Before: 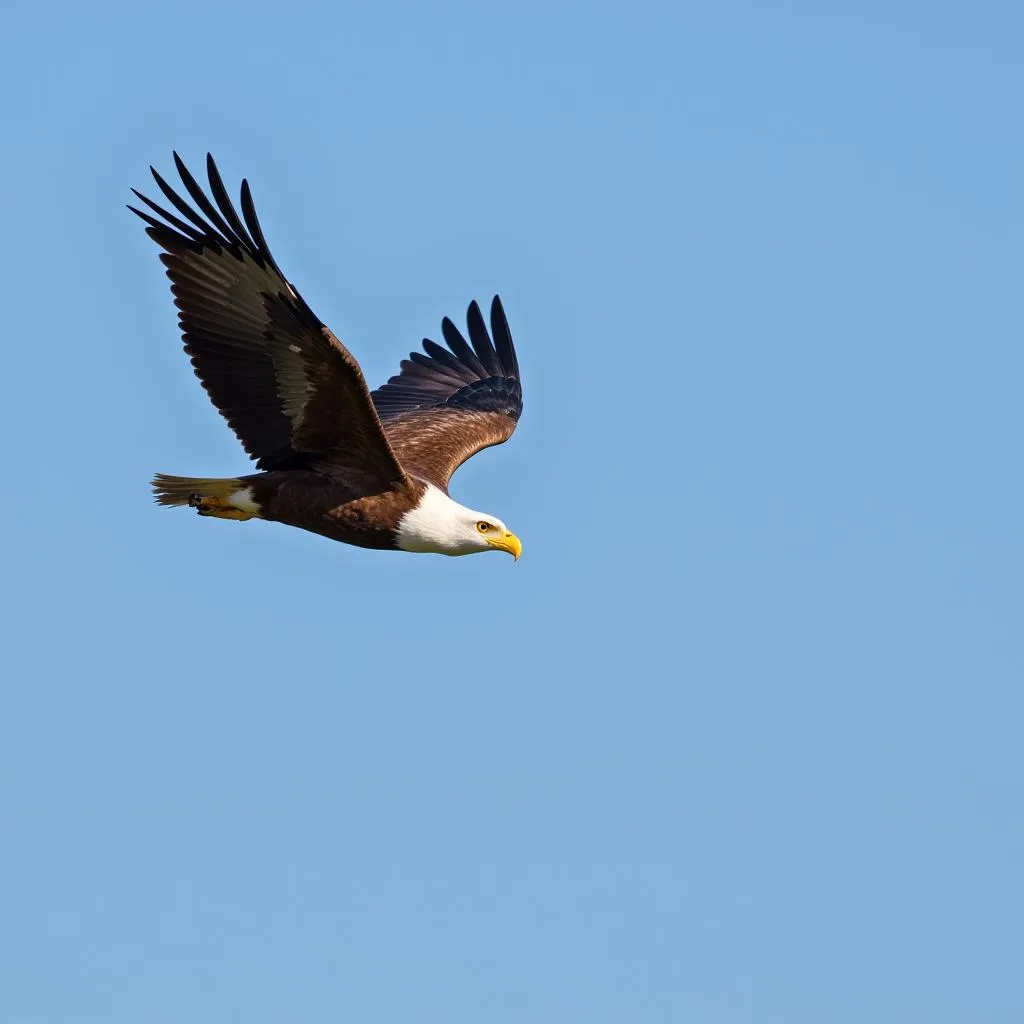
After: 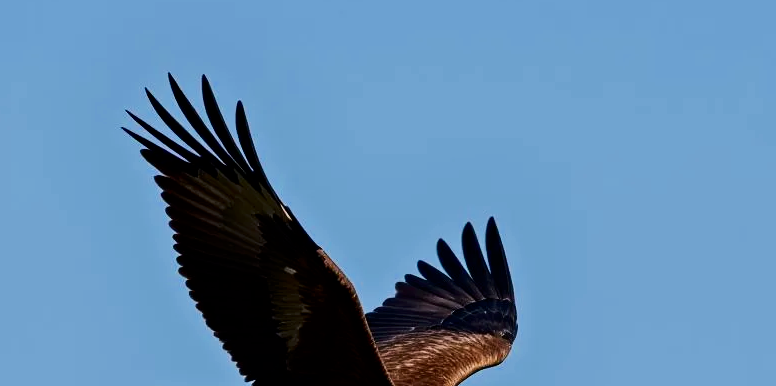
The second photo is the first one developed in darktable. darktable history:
filmic rgb: black relative exposure -7.65 EV, white relative exposure 4.56 EV, hardness 3.61, contrast 1.057, color science v6 (2022)
contrast brightness saturation: contrast 0.203, brightness -0.106, saturation 0.096
crop: left 0.507%, top 7.647%, right 23.619%, bottom 54.653%
